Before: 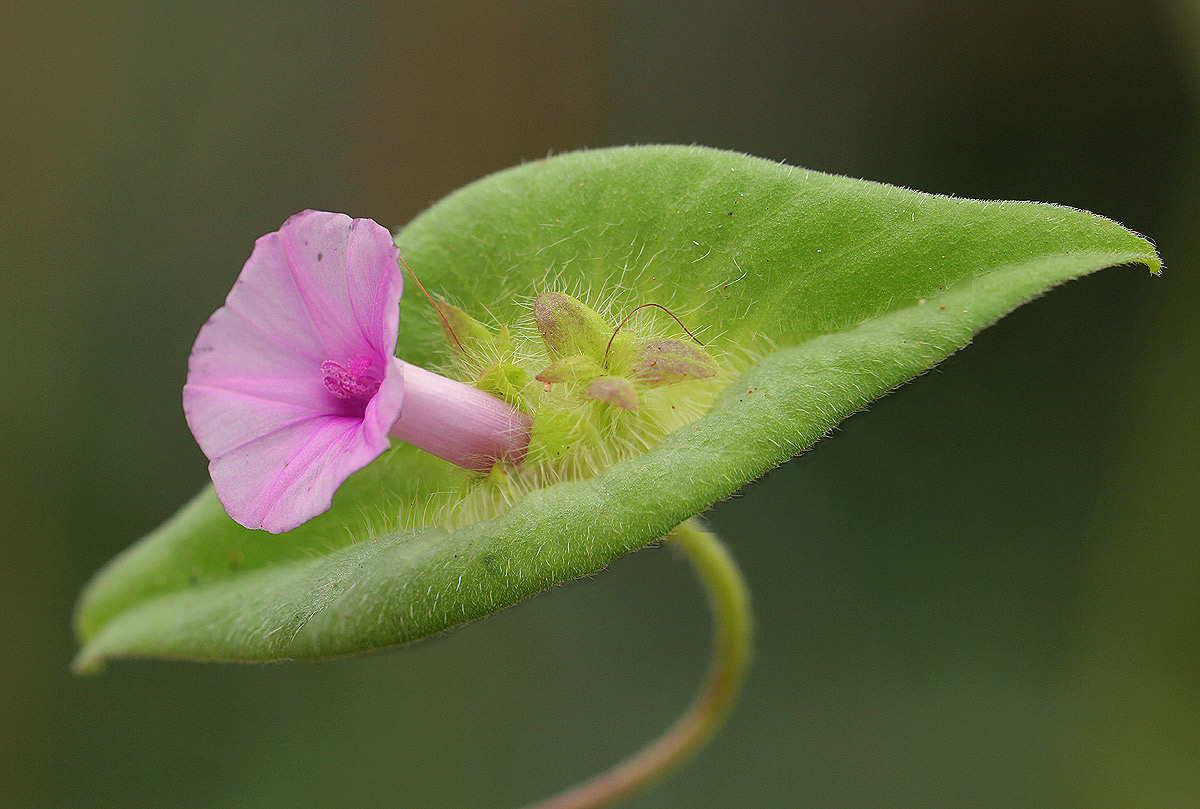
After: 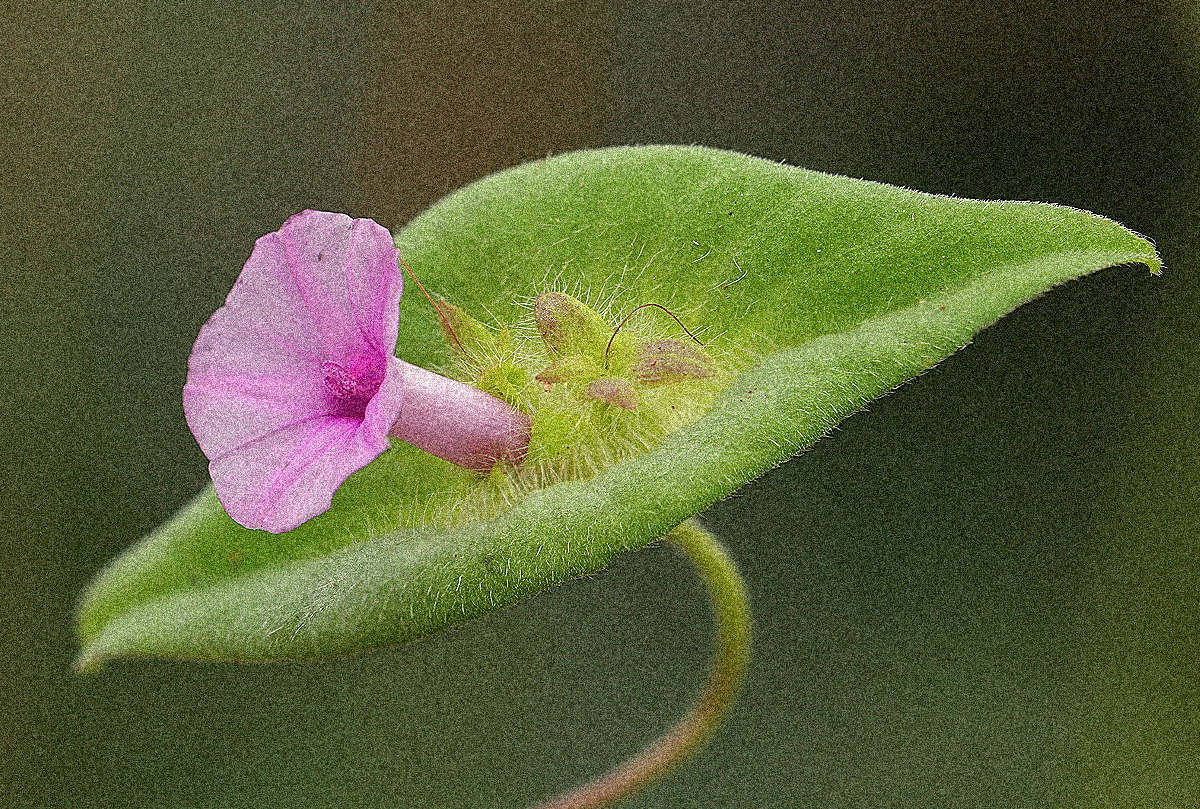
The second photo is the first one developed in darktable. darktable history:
grain: coarseness 3.75 ISO, strength 100%, mid-tones bias 0%
sharpen: on, module defaults
